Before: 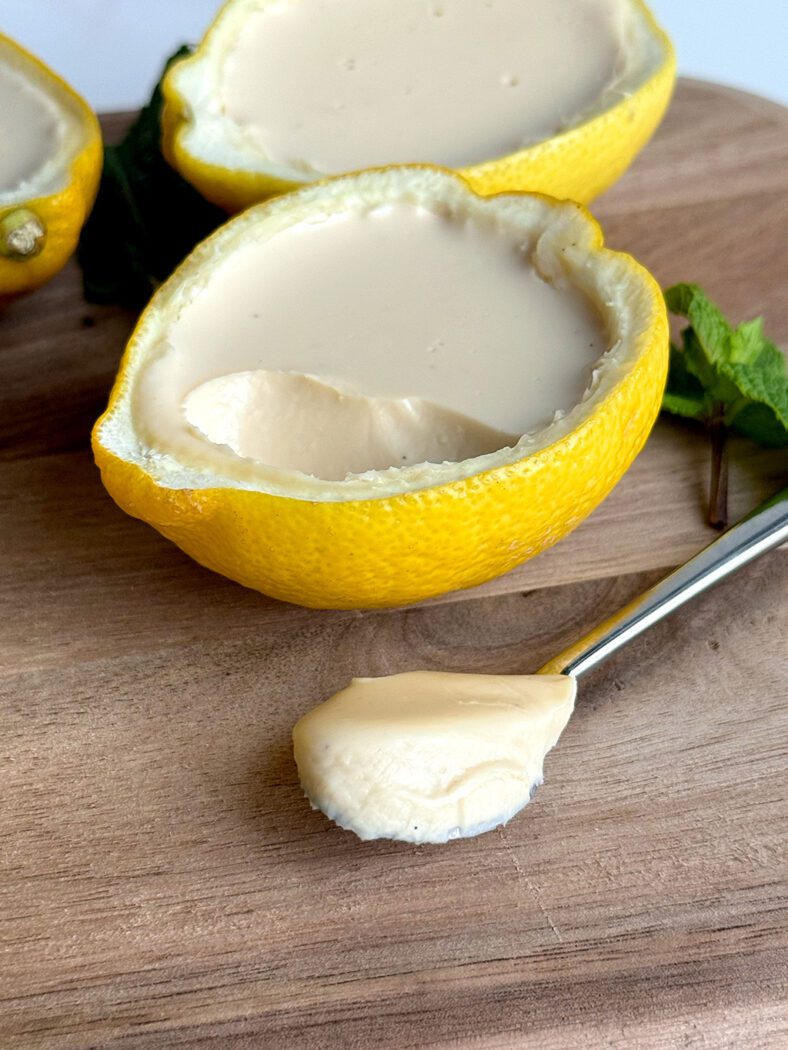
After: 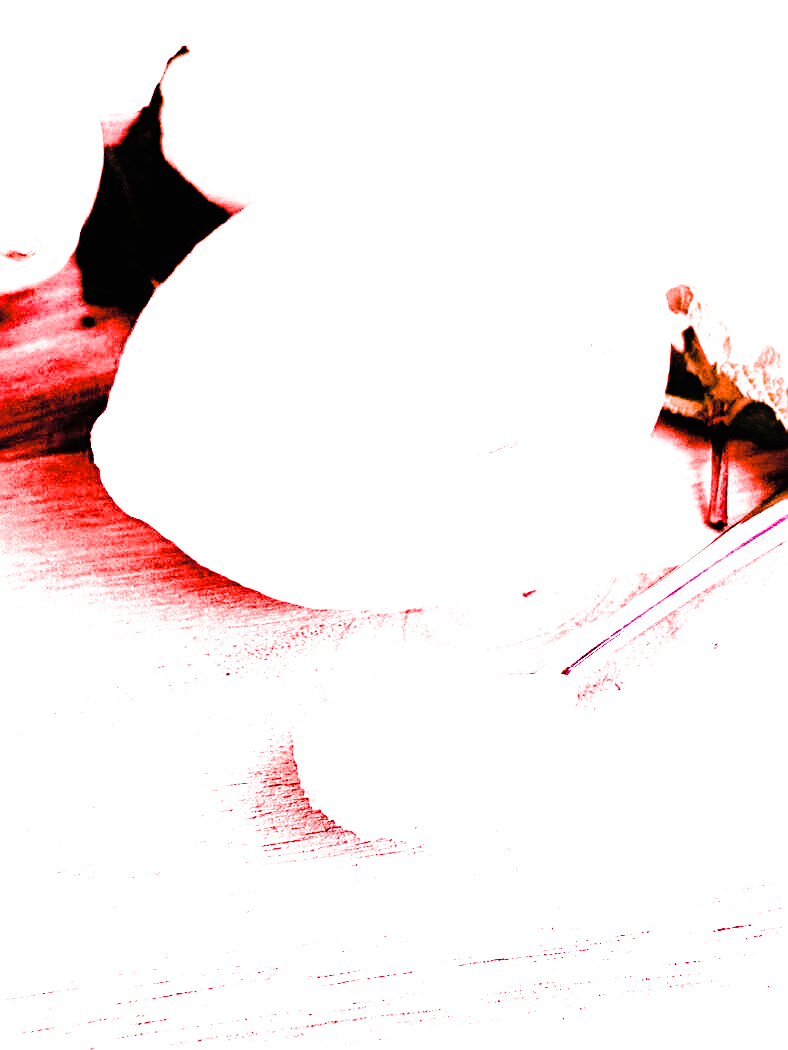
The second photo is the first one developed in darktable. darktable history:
color balance rgb: linear chroma grading › shadows -40%, linear chroma grading › highlights 40%, linear chroma grading › global chroma 45%, linear chroma grading › mid-tones -30%, perceptual saturation grading › global saturation 55%, perceptual saturation grading › highlights -50%, perceptual saturation grading › mid-tones 40%, perceptual saturation grading › shadows 30%, perceptual brilliance grading › global brilliance 20%, perceptual brilliance grading › shadows -40%, global vibrance 35%
sharpen: on, module defaults
contrast brightness saturation: brightness 0.13
white balance: red 4.26, blue 1.802
filmic rgb: black relative exposure -11.88 EV, white relative exposure 5.43 EV, threshold 3 EV, hardness 4.49, latitude 50%, contrast 1.14, color science v5 (2021), contrast in shadows safe, contrast in highlights safe, enable highlight reconstruction true
tone equalizer: -8 EV -0.75 EV, -7 EV -0.7 EV, -6 EV -0.6 EV, -5 EV -0.4 EV, -3 EV 0.4 EV, -2 EV 0.6 EV, -1 EV 0.7 EV, +0 EV 0.75 EV, edges refinement/feathering 500, mask exposure compensation -1.57 EV, preserve details no
